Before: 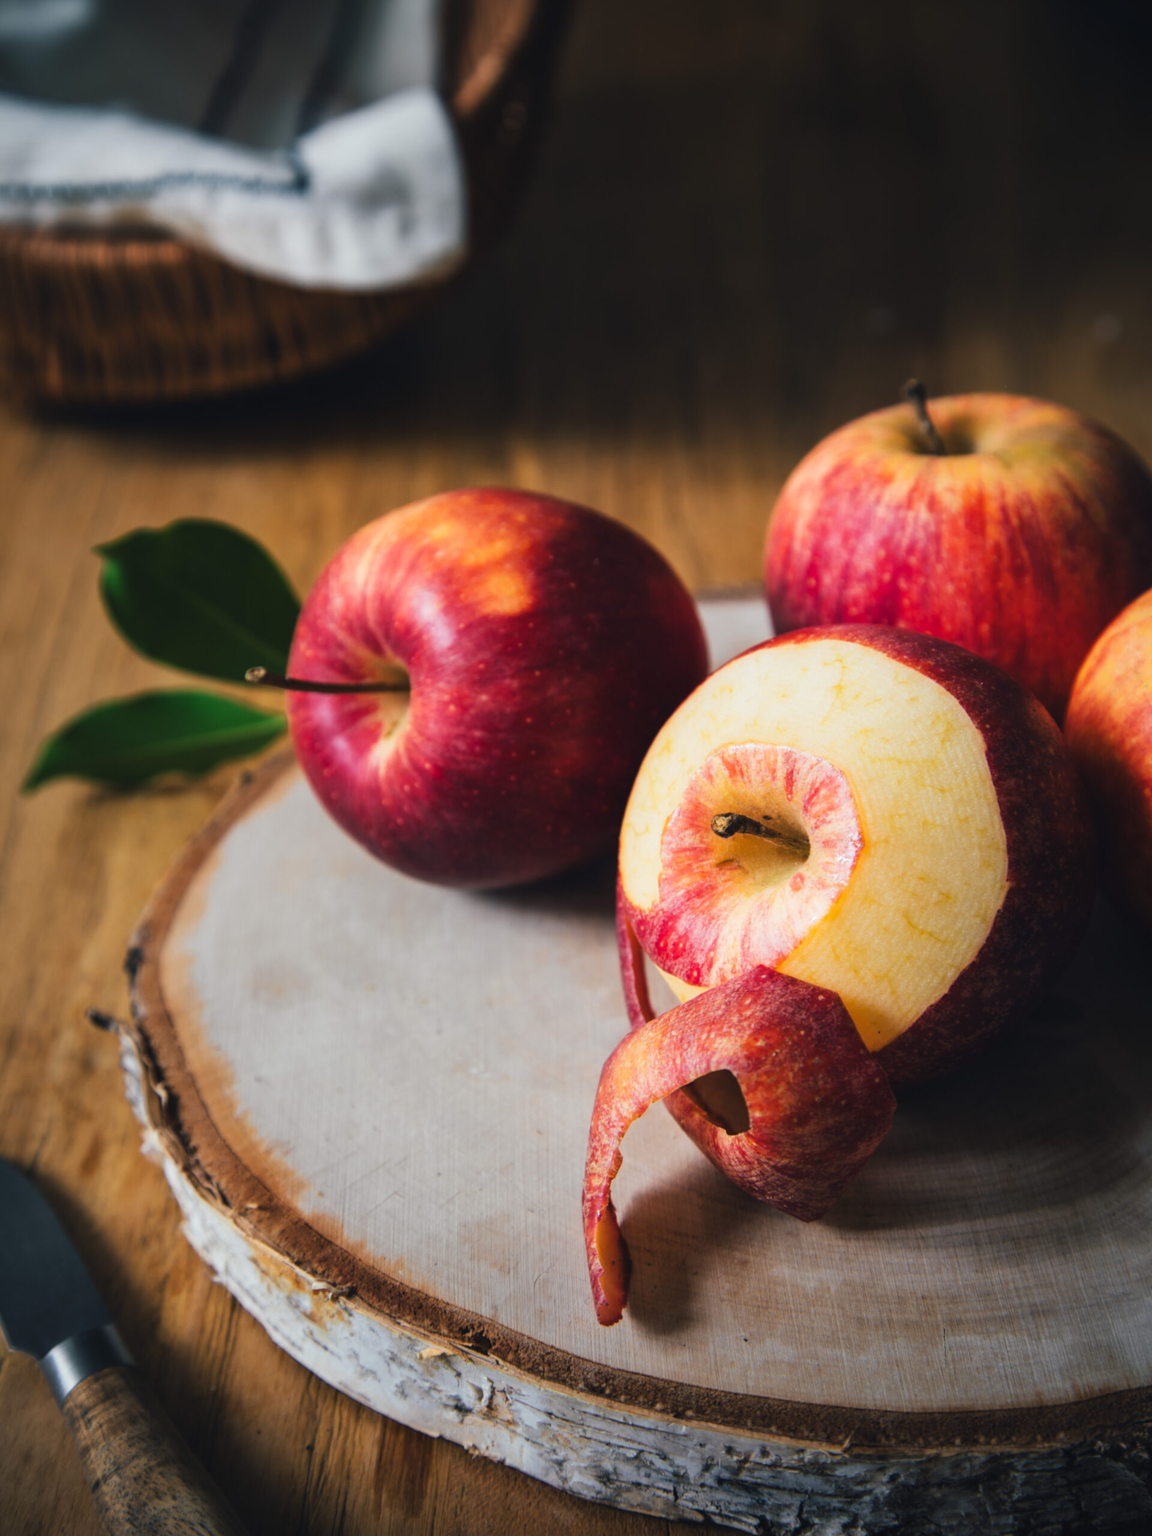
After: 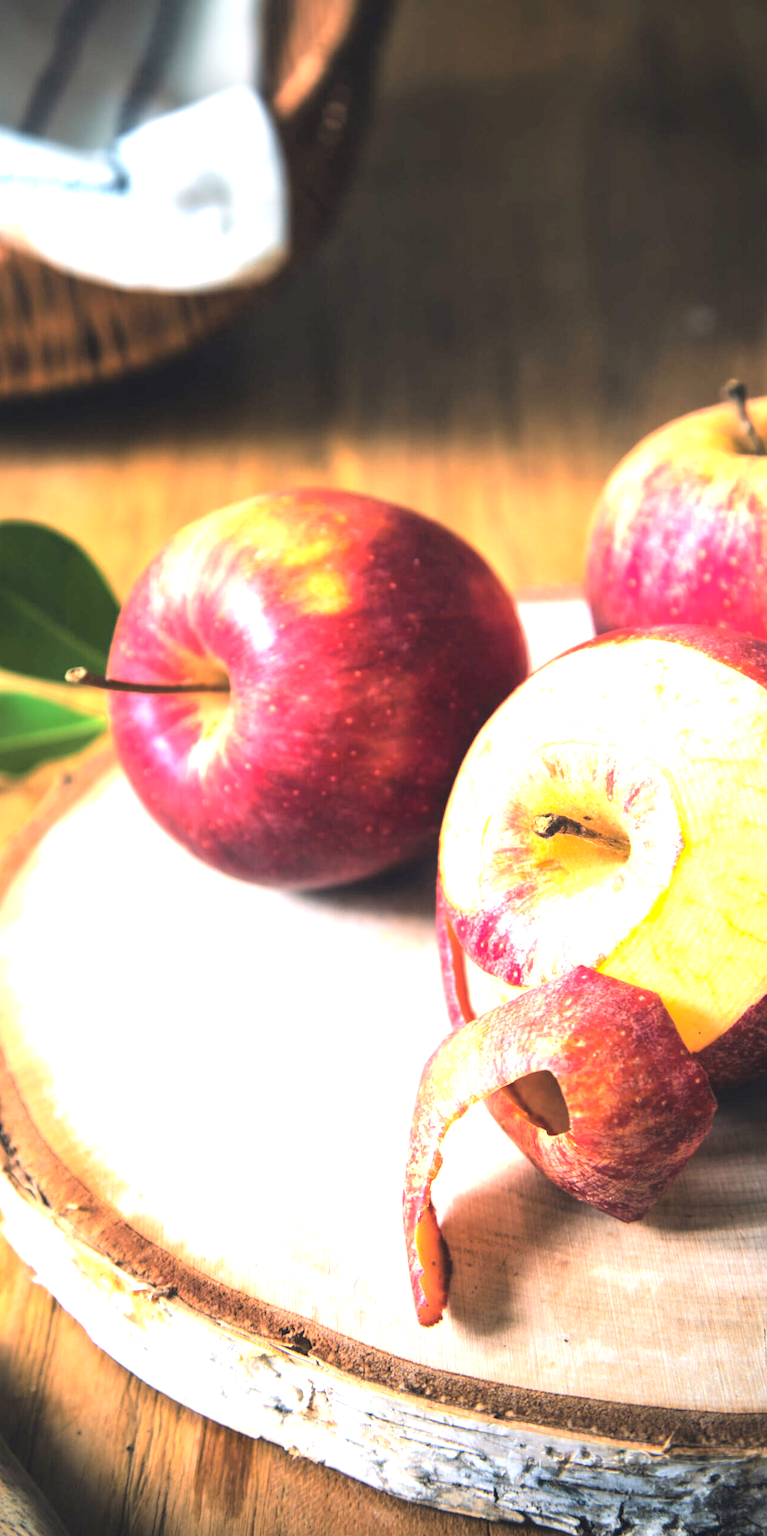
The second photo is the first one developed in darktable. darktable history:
exposure: black level correction 0, exposure 1.613 EV, compensate highlight preservation false
tone curve: curves: ch0 [(0, 0.01) (0.052, 0.045) (0.136, 0.133) (0.29, 0.332) (0.453, 0.531) (0.676, 0.751) (0.89, 0.919) (1, 1)]; ch1 [(0, 0) (0.094, 0.081) (0.285, 0.299) (0.385, 0.403) (0.446, 0.443) (0.495, 0.496) (0.544, 0.552) (0.589, 0.612) (0.722, 0.728) (1, 1)]; ch2 [(0, 0) (0.257, 0.217) (0.43, 0.421) (0.498, 0.507) (0.531, 0.544) (0.56, 0.579) (0.625, 0.642) (1, 1)], color space Lab, independent channels, preserve colors none
tone equalizer: -8 EV -0.452 EV, -7 EV -0.376 EV, -6 EV -0.35 EV, -5 EV -0.212 EV, -3 EV 0.23 EV, -2 EV 0.329 EV, -1 EV 0.401 EV, +0 EV 0.406 EV
crop and rotate: left 15.644%, right 17.692%
